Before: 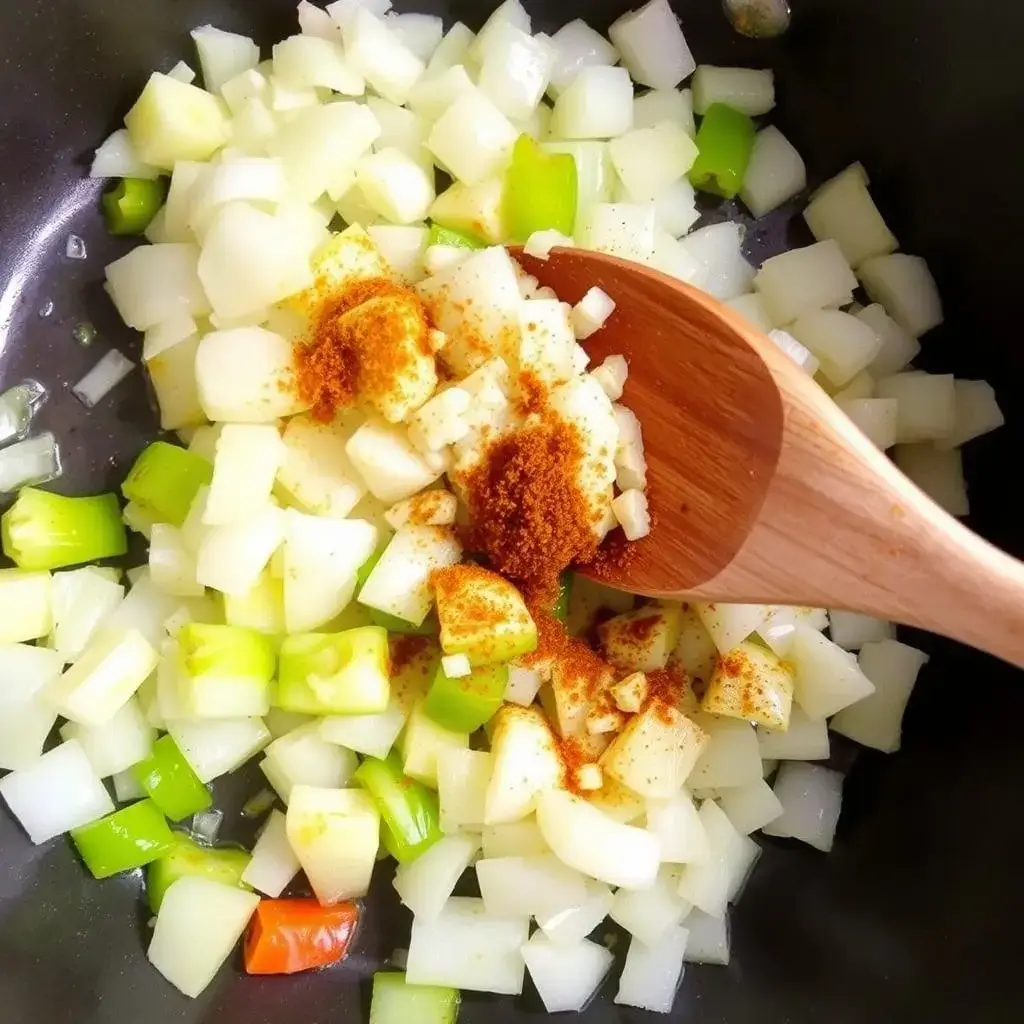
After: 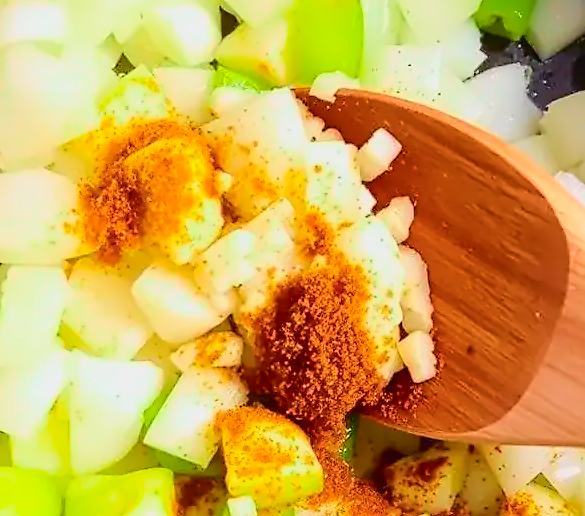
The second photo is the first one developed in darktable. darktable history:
tone curve: curves: ch0 [(0, 0.029) (0.099, 0.082) (0.264, 0.253) (0.447, 0.481) (0.678, 0.721) (0.828, 0.857) (0.992, 0.94)]; ch1 [(0, 0) (0.311, 0.266) (0.411, 0.374) (0.481, 0.458) (0.501, 0.499) (0.514, 0.512) (0.575, 0.577) (0.643, 0.648) (0.682, 0.674) (0.802, 0.812) (1, 1)]; ch2 [(0, 0) (0.259, 0.207) (0.323, 0.311) (0.376, 0.353) (0.463, 0.456) (0.498, 0.498) (0.524, 0.512) (0.574, 0.582) (0.648, 0.653) (0.768, 0.728) (1, 1)], color space Lab, independent channels, preserve colors none
crop: left 20.932%, top 15.471%, right 21.848%, bottom 34.081%
contrast equalizer: y [[0.5, 0.5, 0.5, 0.515, 0.749, 0.84], [0.5 ×6], [0.5 ×6], [0, 0, 0, 0.001, 0.067, 0.262], [0 ×6]]
color balance rgb: perceptual saturation grading › global saturation 25%, perceptual brilliance grading › mid-tones 10%, perceptual brilliance grading › shadows 15%, global vibrance 20%
